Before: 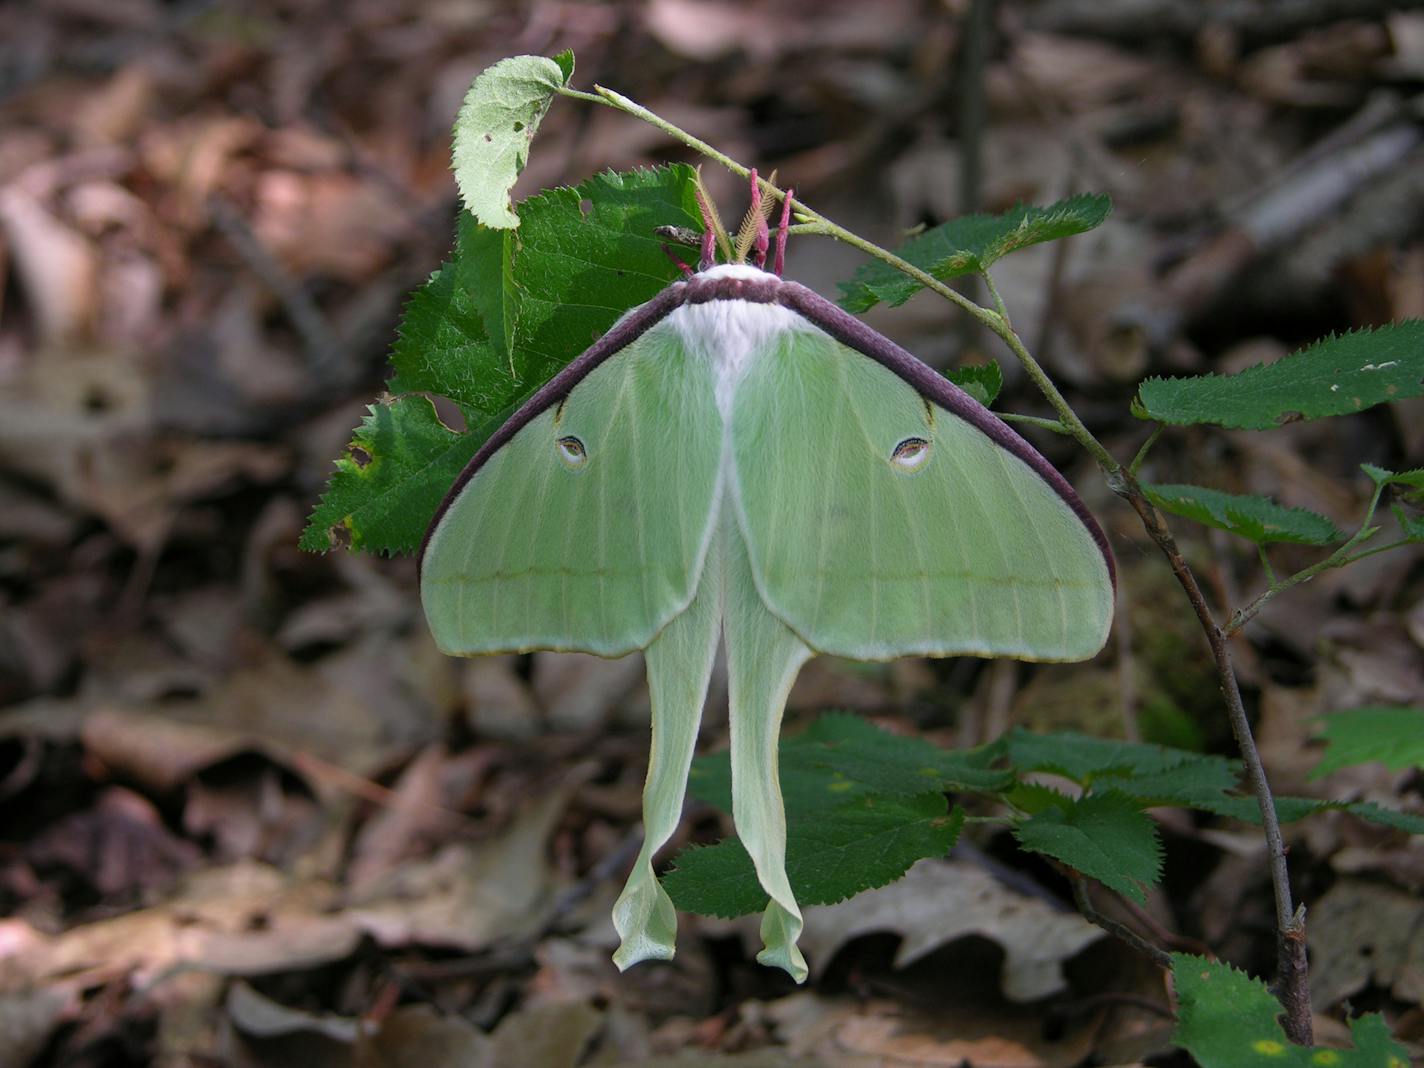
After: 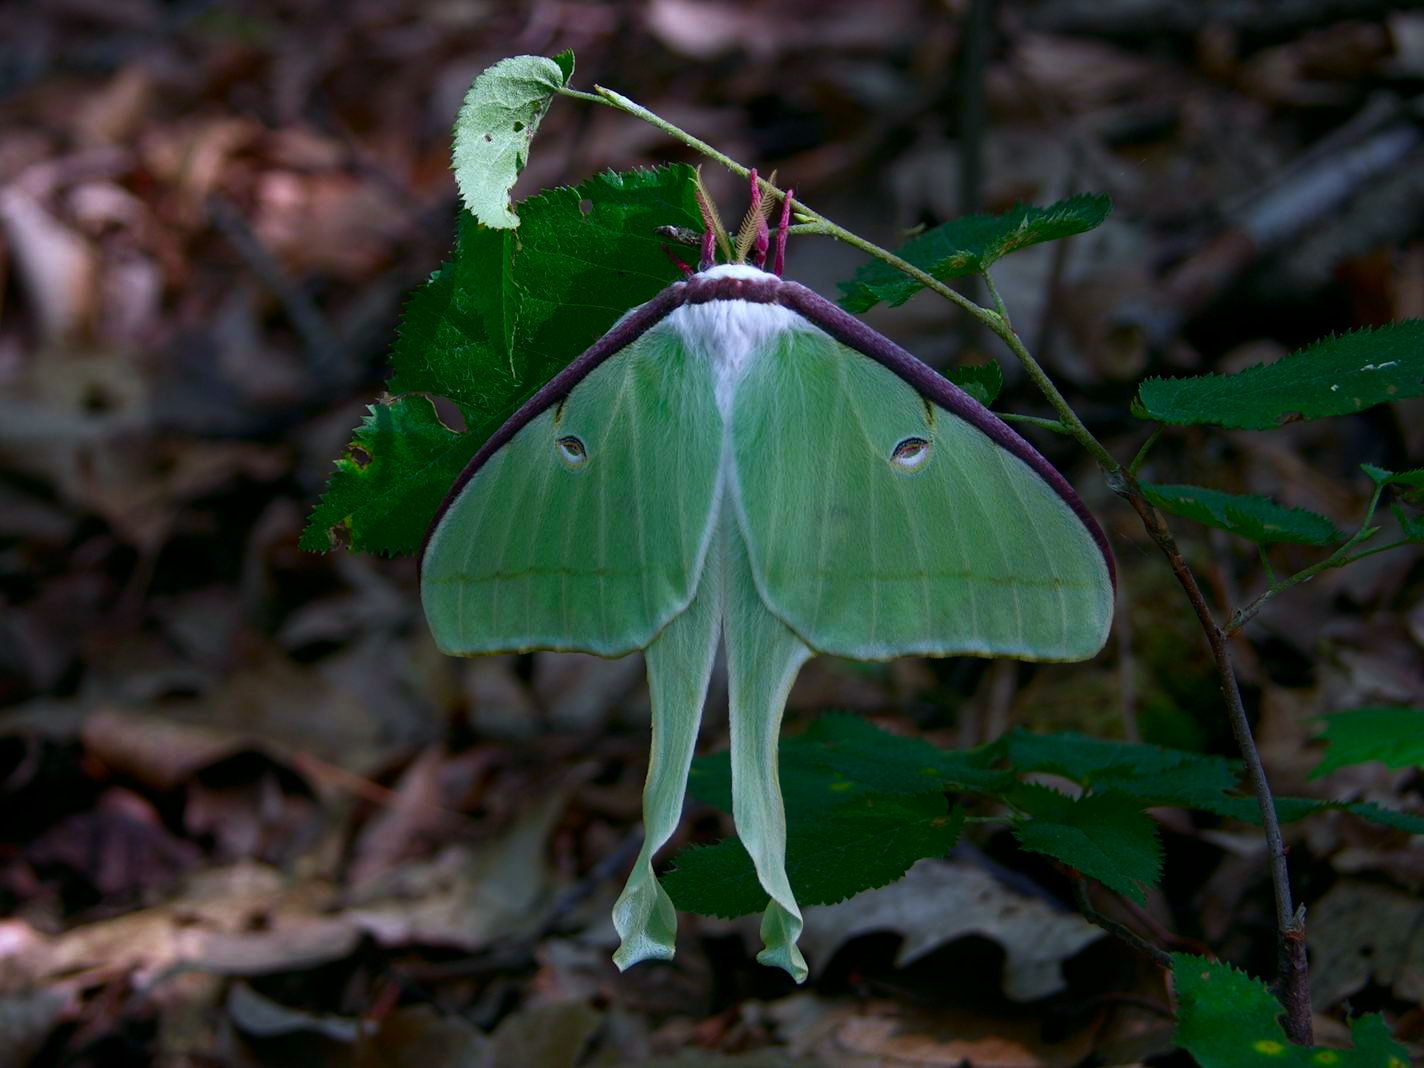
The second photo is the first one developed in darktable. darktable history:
contrast brightness saturation: brightness -0.25, saturation 0.2
color calibration: illuminant custom, x 0.368, y 0.373, temperature 4330.32 K
